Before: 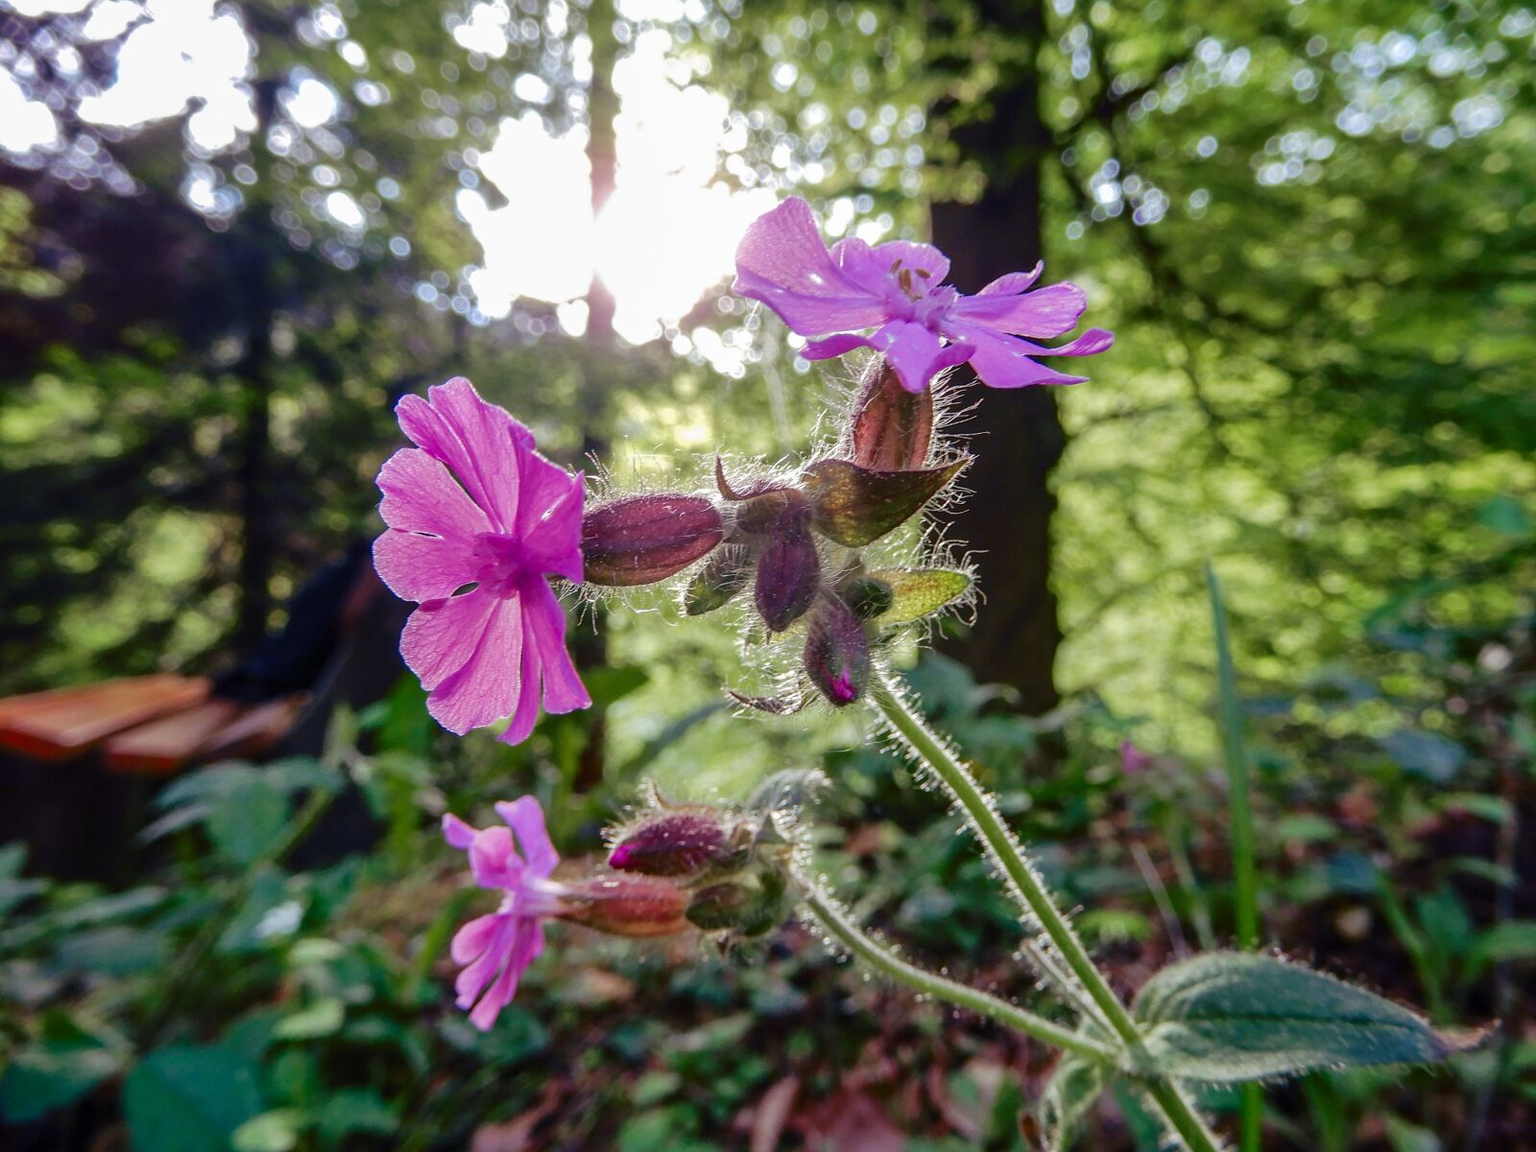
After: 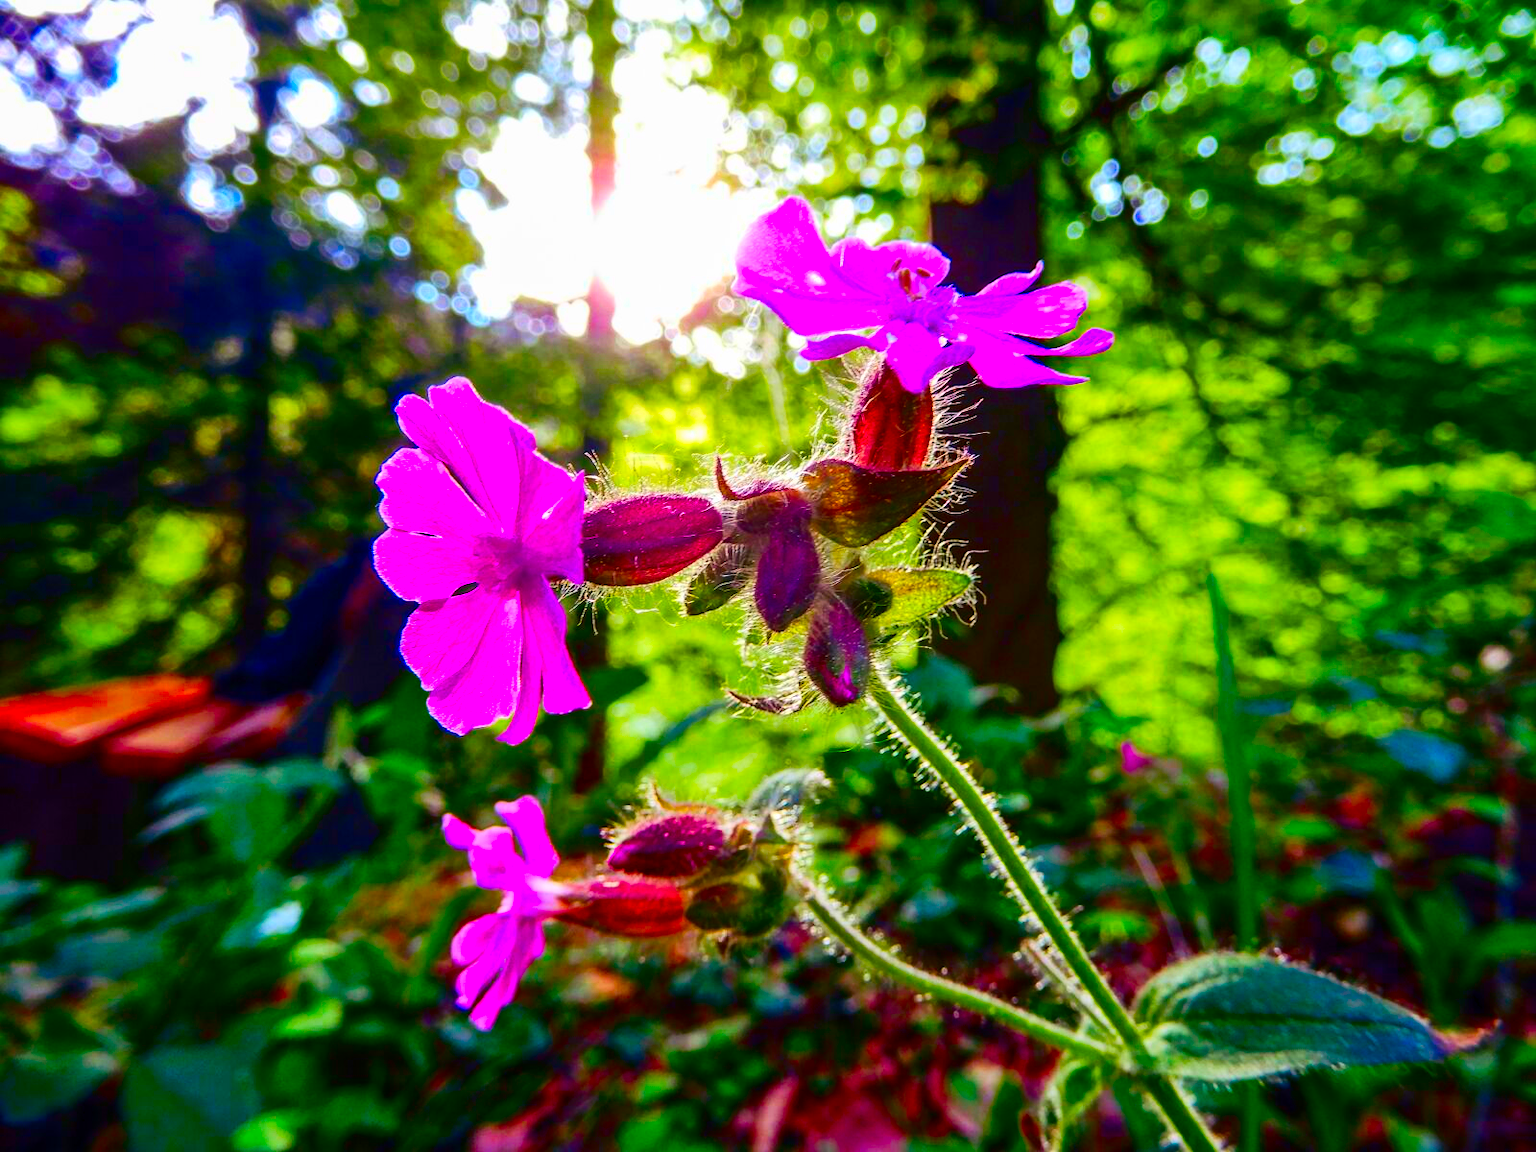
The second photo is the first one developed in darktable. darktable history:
color balance rgb: linear chroma grading › global chroma 23.15%, perceptual saturation grading › global saturation 28.7%, perceptual saturation grading › mid-tones 12.04%, perceptual saturation grading › shadows 10.19%, global vibrance 22.22%
contrast brightness saturation: contrast 0.26, brightness 0.02, saturation 0.87
